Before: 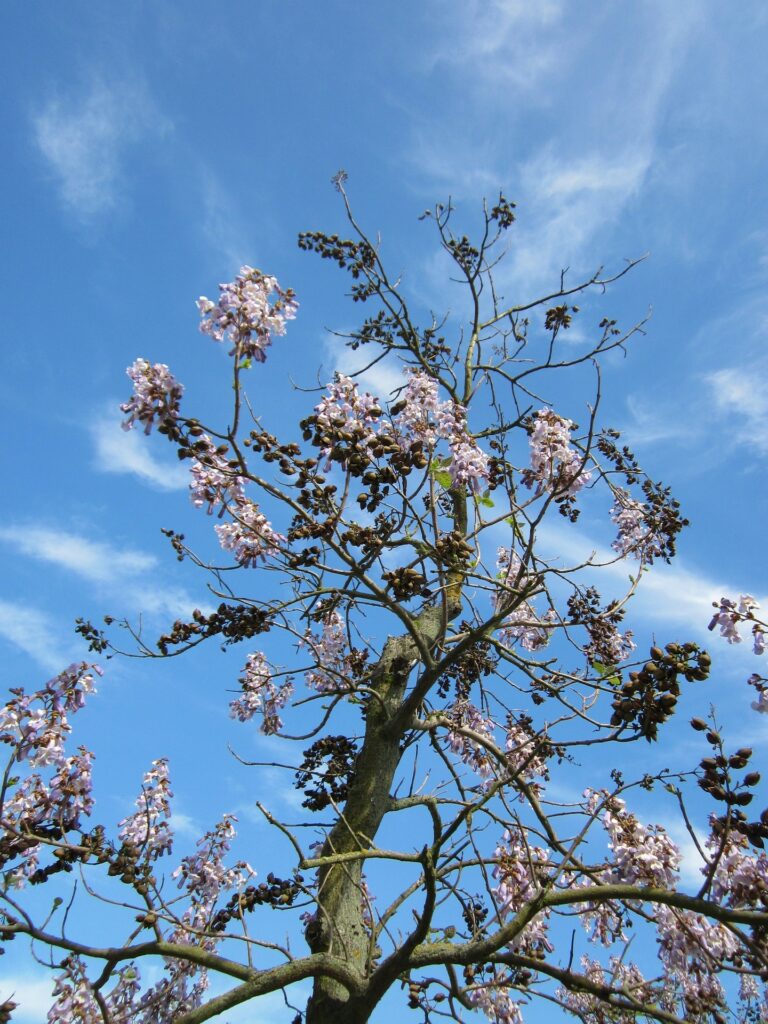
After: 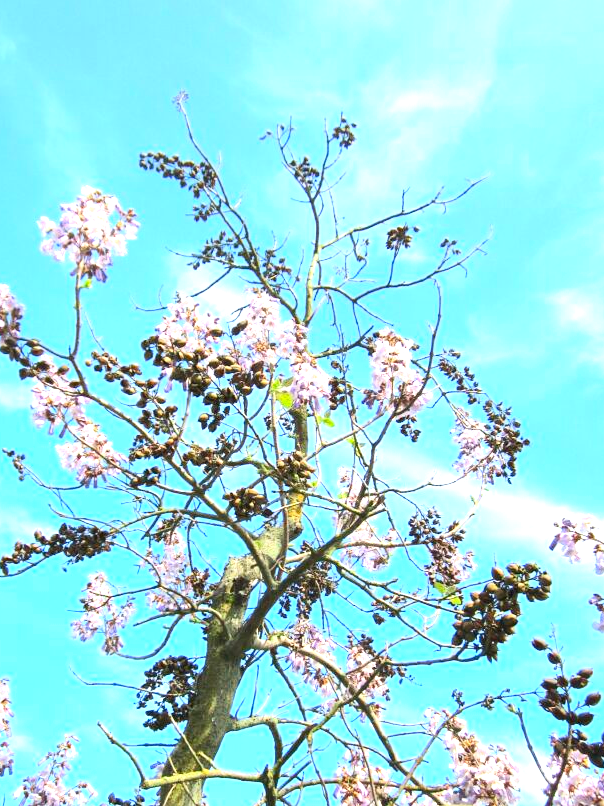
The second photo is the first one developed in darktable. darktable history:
shadows and highlights: shadows 30.9, highlights 0.695, soften with gaussian
crop and rotate: left 20.742%, top 7.832%, right 0.496%, bottom 13.421%
exposure: black level correction 0, exposure 1.457 EV, compensate highlight preservation false
contrast brightness saturation: contrast 0.196, brightness 0.157, saturation 0.221
